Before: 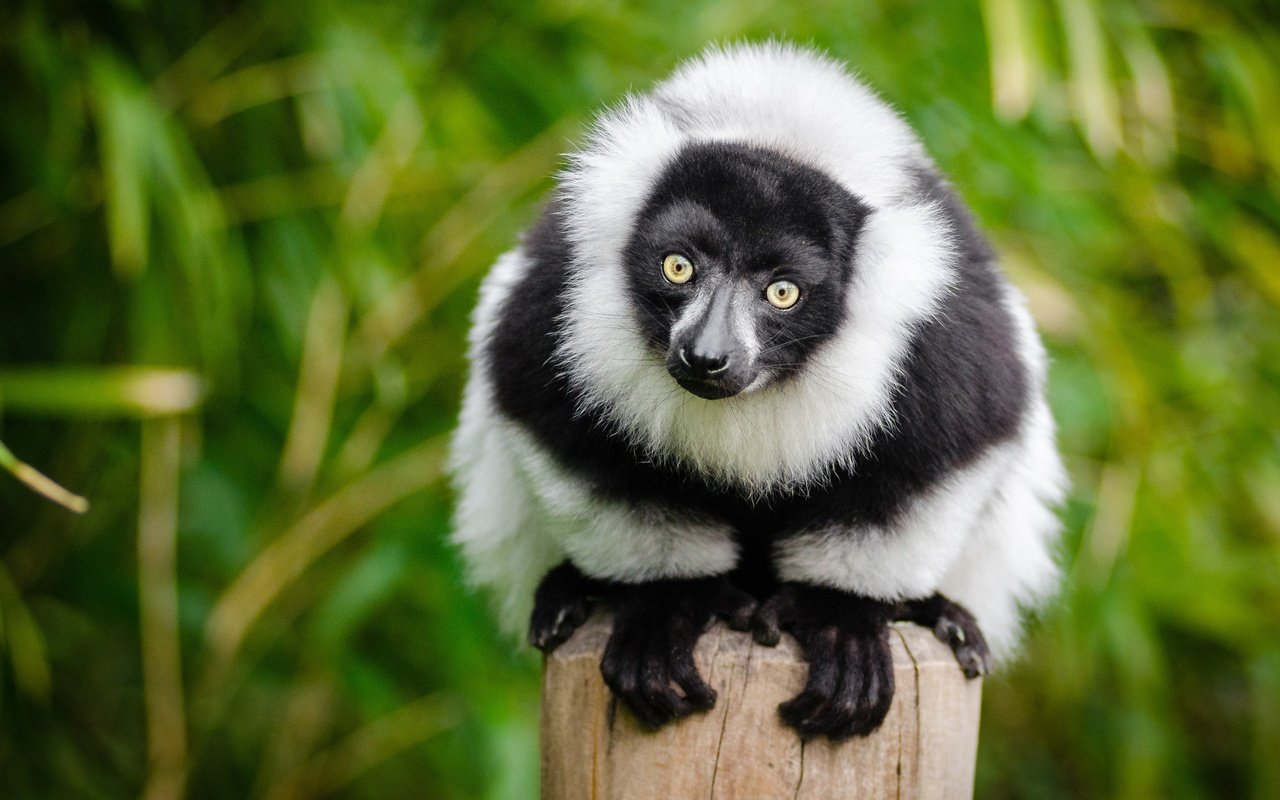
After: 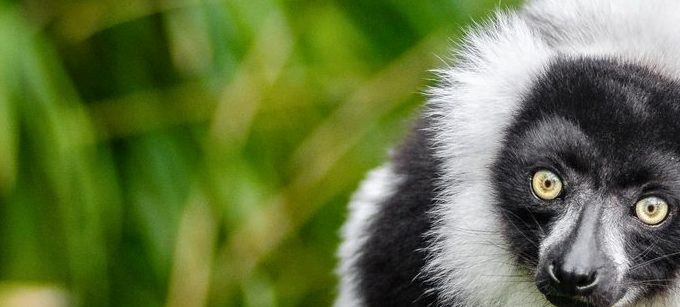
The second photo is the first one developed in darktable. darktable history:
local contrast: on, module defaults
crop: left 10.279%, top 10.518%, right 36.566%, bottom 51.067%
tone equalizer: on, module defaults
